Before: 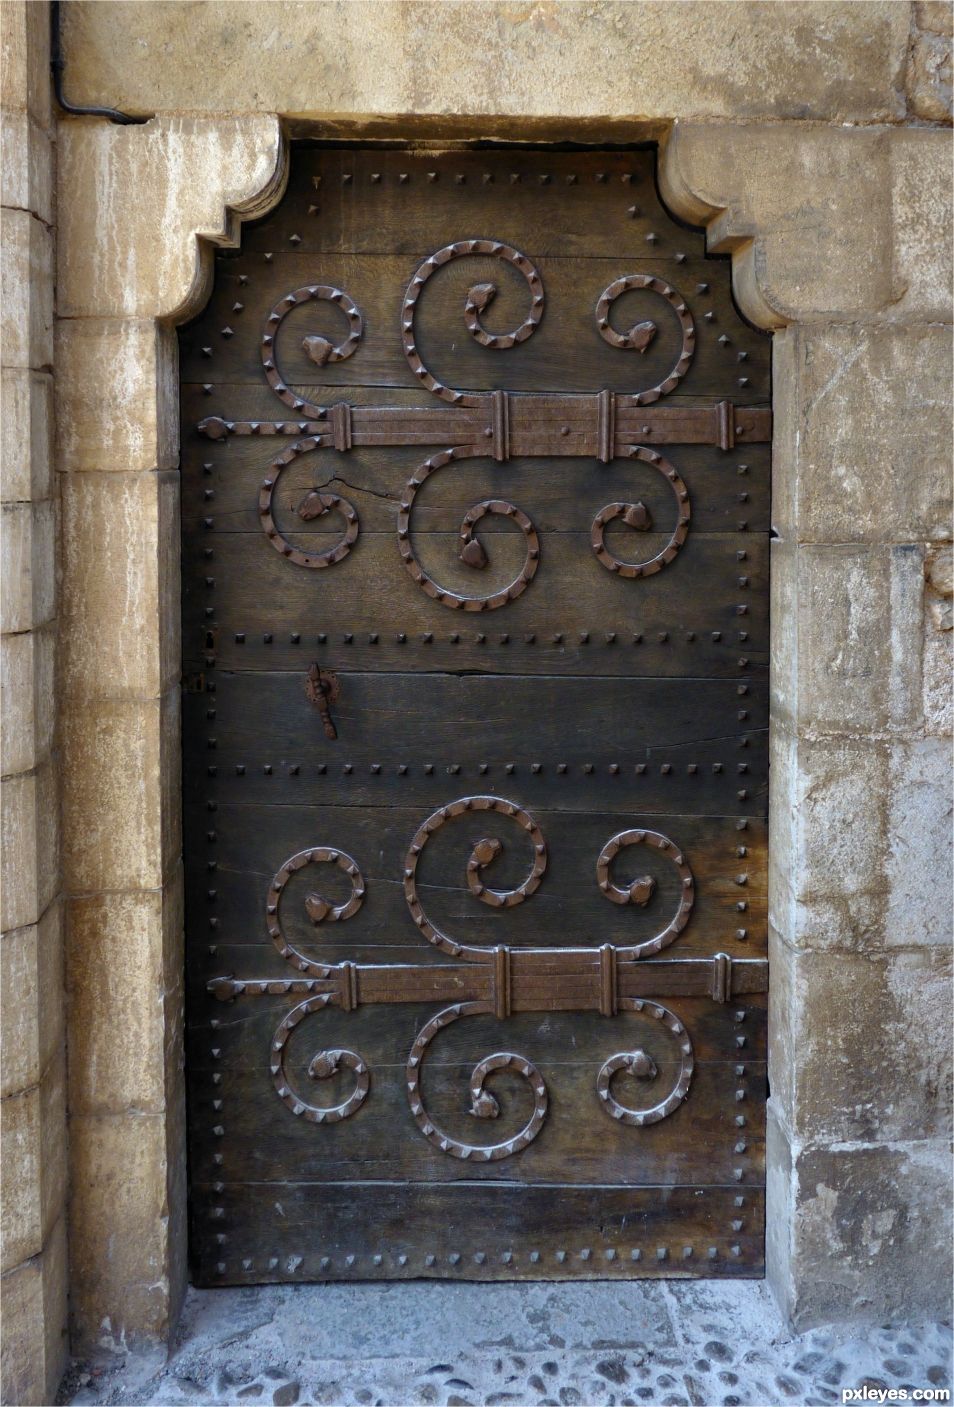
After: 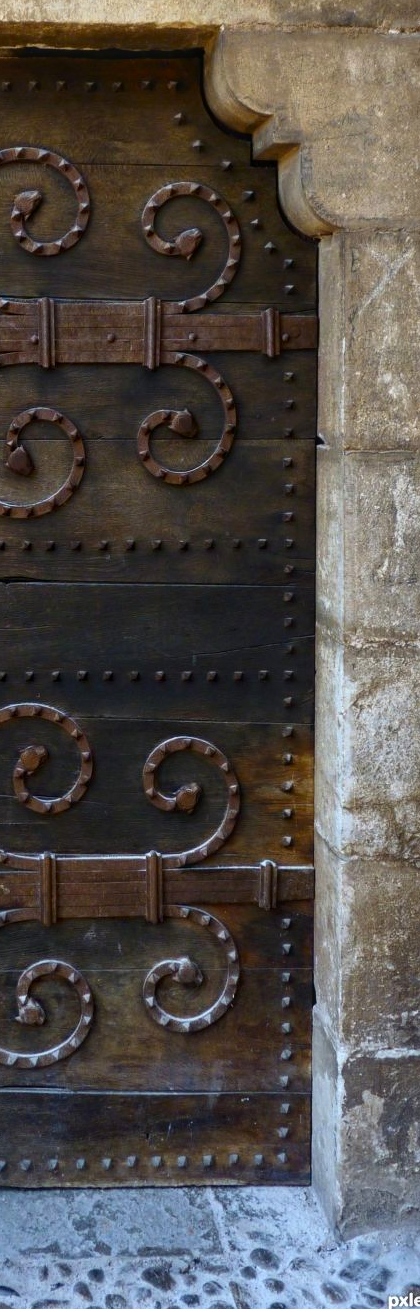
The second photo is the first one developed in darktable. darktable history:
local contrast: detail 110%
contrast brightness saturation: contrast 0.13, brightness -0.05, saturation 0.16
crop: left 47.628%, top 6.643%, right 7.874%
